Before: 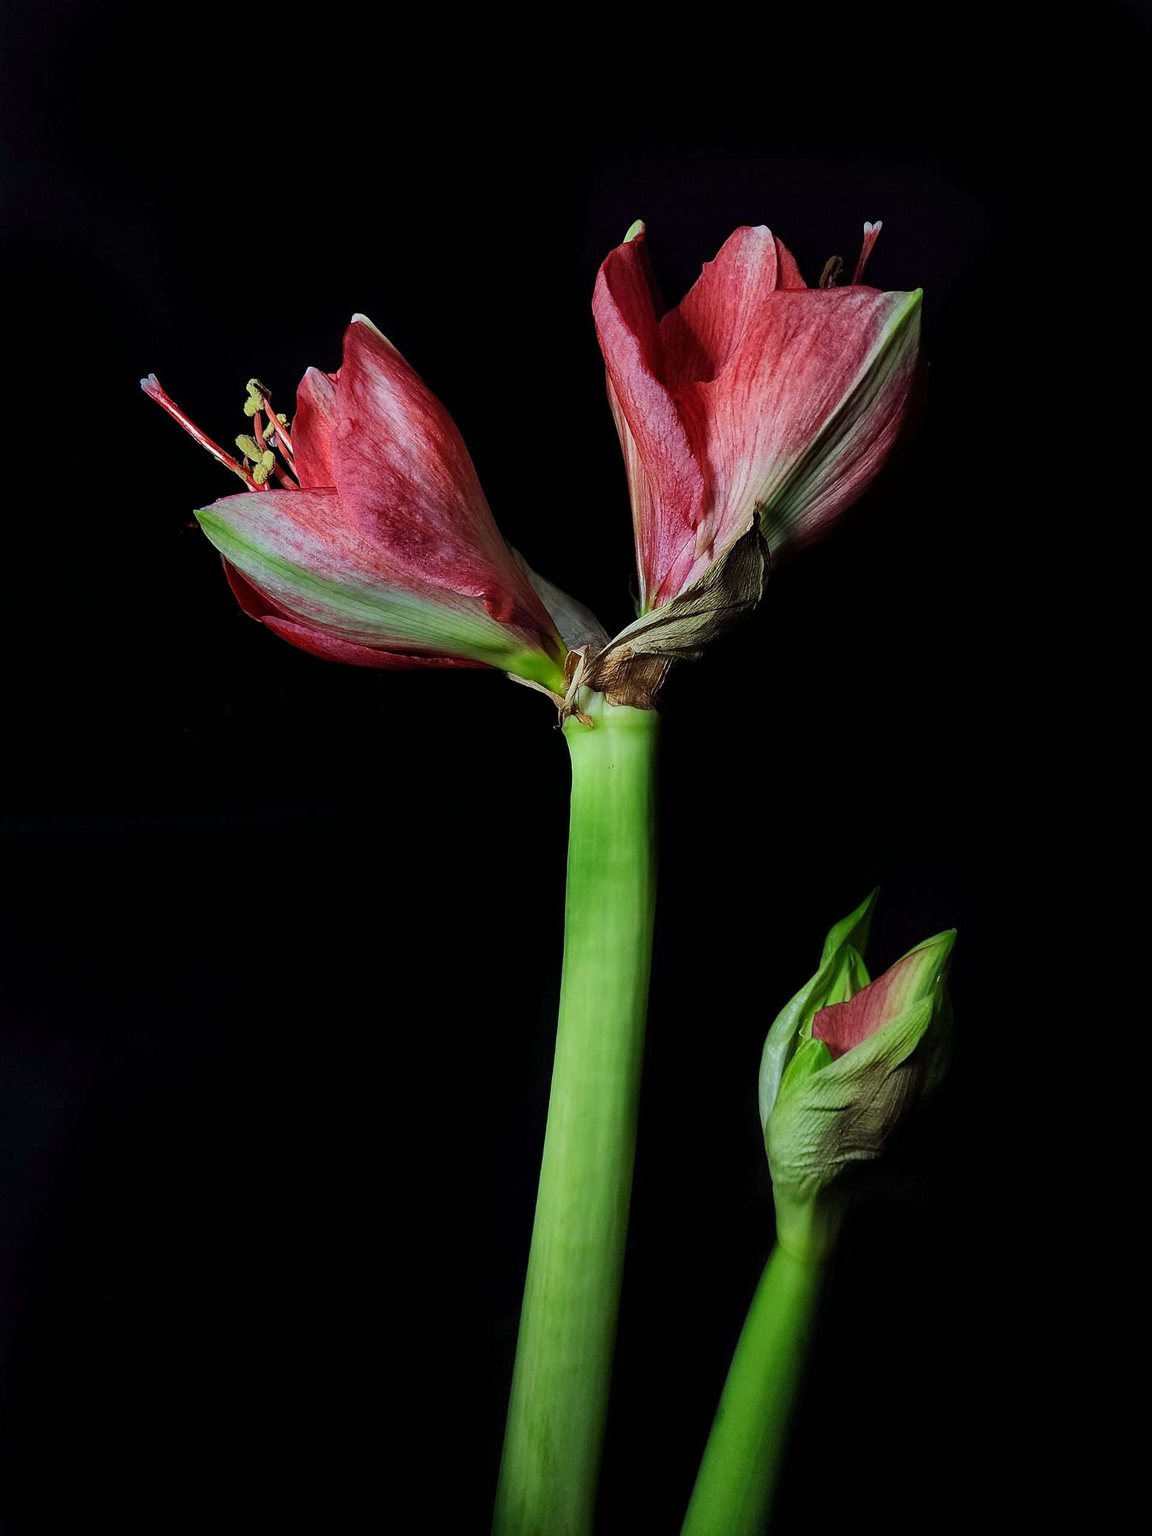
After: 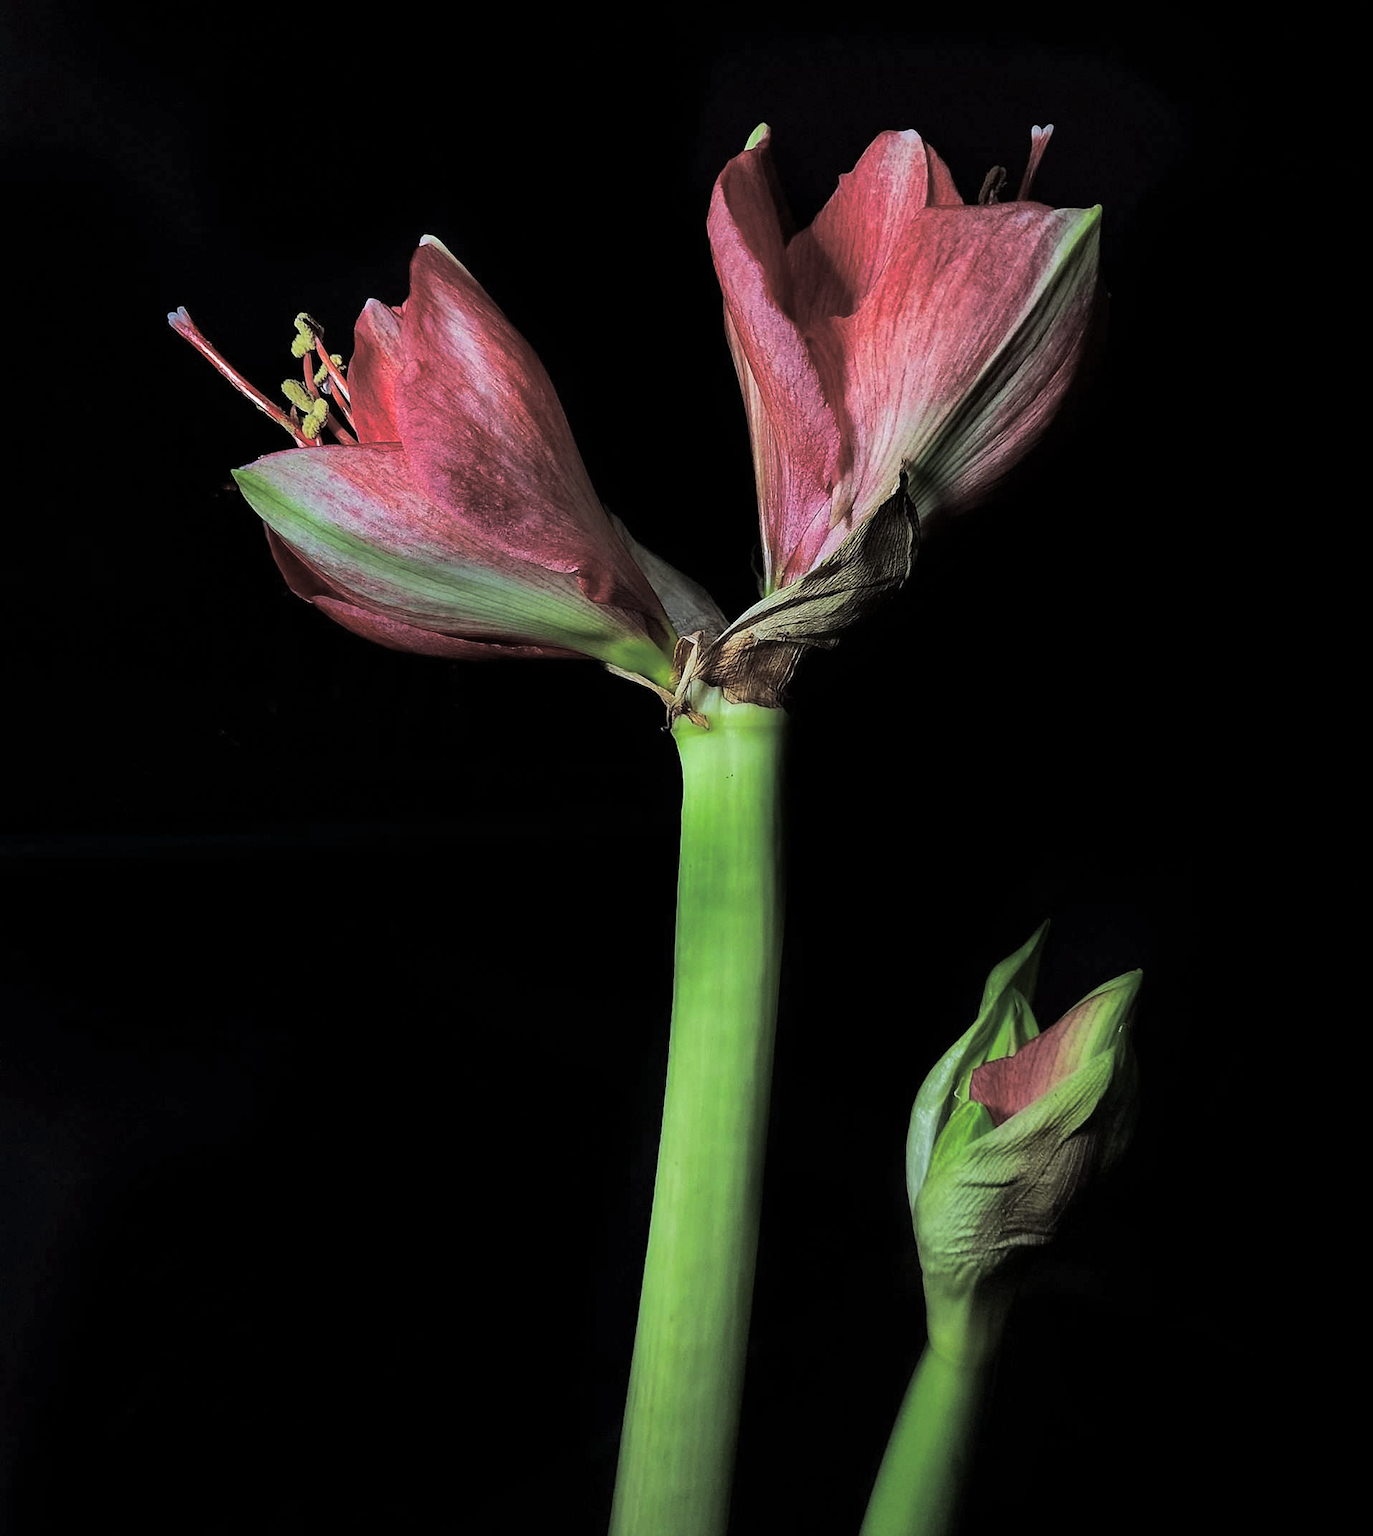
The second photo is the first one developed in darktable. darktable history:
exposure: exposure 0.127 EV, compensate highlight preservation false
crop: top 7.625%, bottom 8.027%
split-toning: shadows › hue 36°, shadows › saturation 0.05, highlights › hue 10.8°, highlights › saturation 0.15, compress 40%
white balance: emerald 1
